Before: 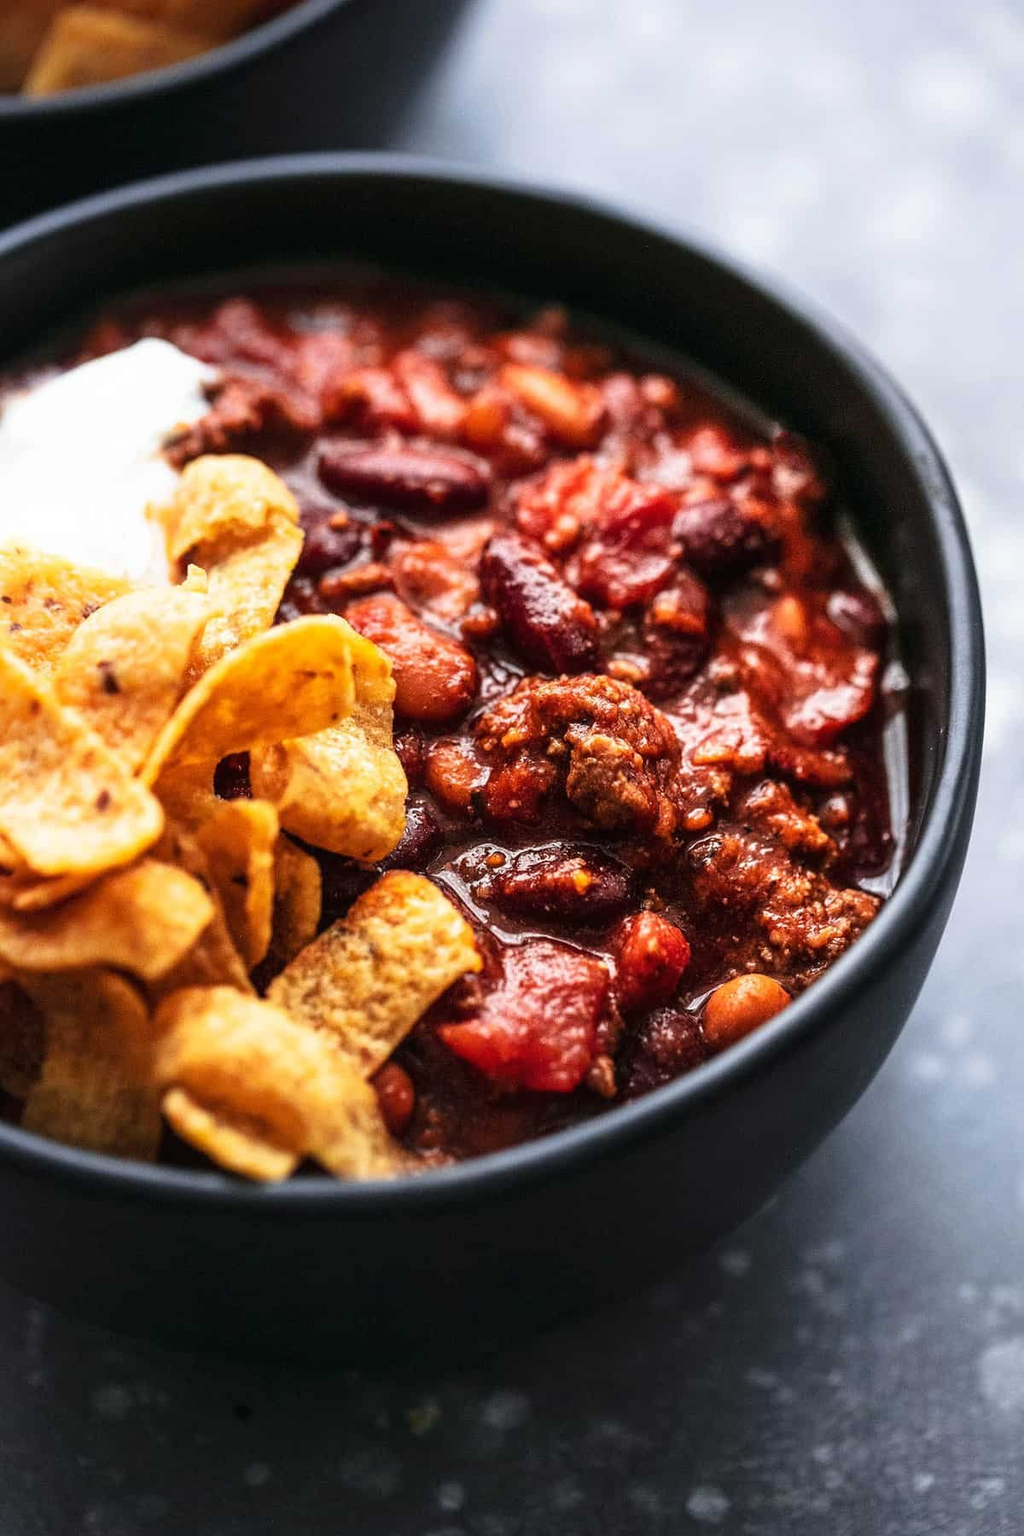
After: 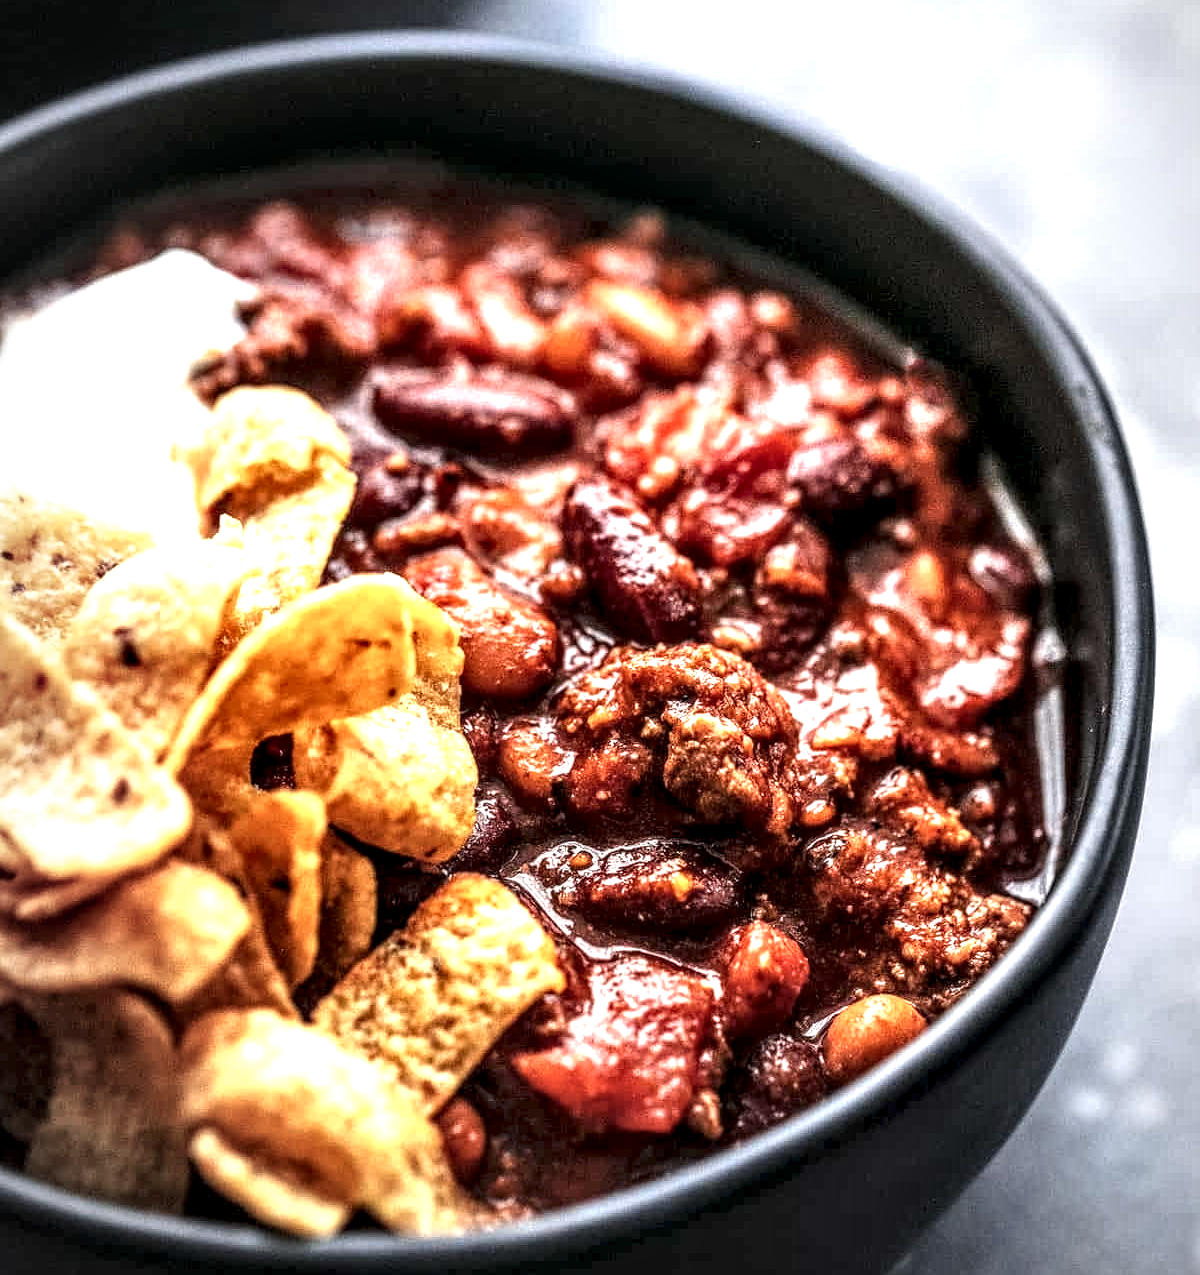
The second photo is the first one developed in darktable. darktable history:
exposure: black level correction 0, exposure 0.684 EV, compensate highlight preservation false
crop and rotate: top 8.199%, bottom 20.934%
vignetting: fall-off start 96.1%, fall-off radius 98.7%, width/height ratio 0.61, unbound false
color zones: curves: ch0 [(0, 0.5) (0.143, 0.5) (0.286, 0.5) (0.429, 0.504) (0.571, 0.5) (0.714, 0.509) (0.857, 0.5) (1, 0.5)]; ch1 [(0, 0.425) (0.143, 0.425) (0.286, 0.375) (0.429, 0.405) (0.571, 0.5) (0.714, 0.47) (0.857, 0.425) (1, 0.435)]; ch2 [(0, 0.5) (0.143, 0.5) (0.286, 0.5) (0.429, 0.517) (0.571, 0.5) (0.714, 0.51) (0.857, 0.5) (1, 0.5)]
local contrast: highlights 17%, detail 185%
